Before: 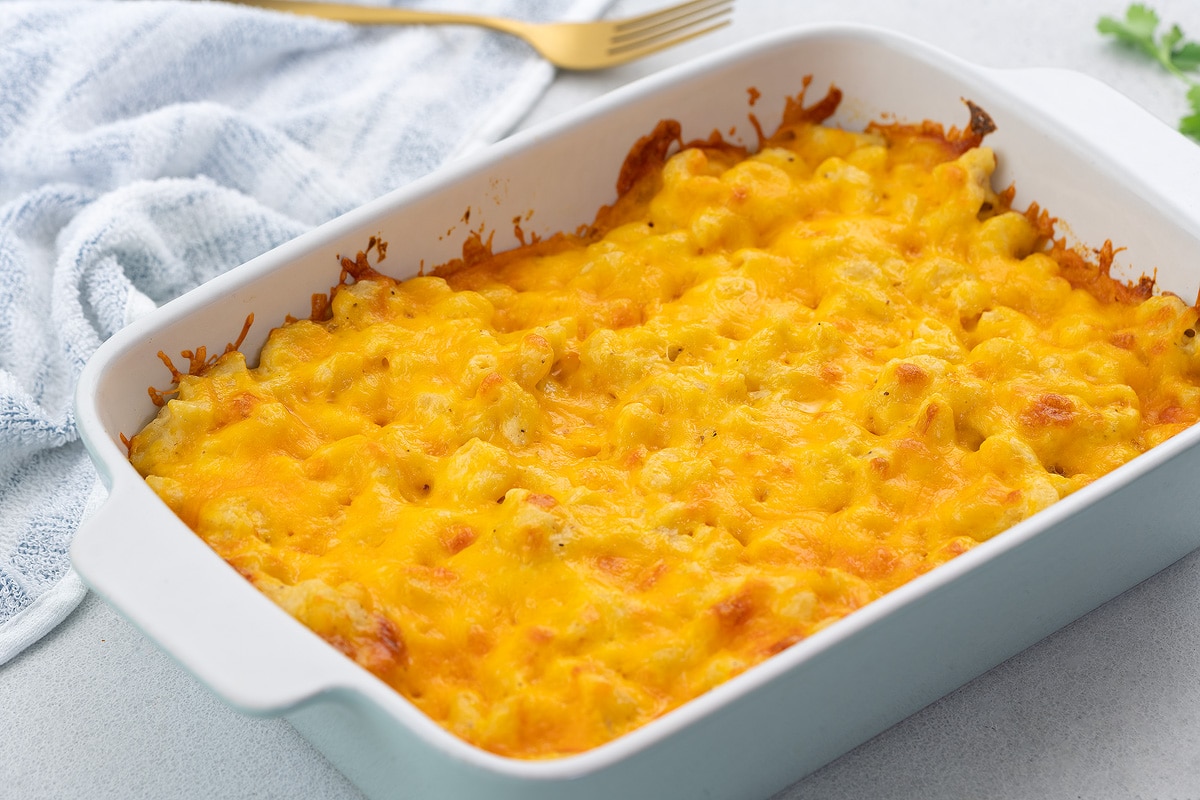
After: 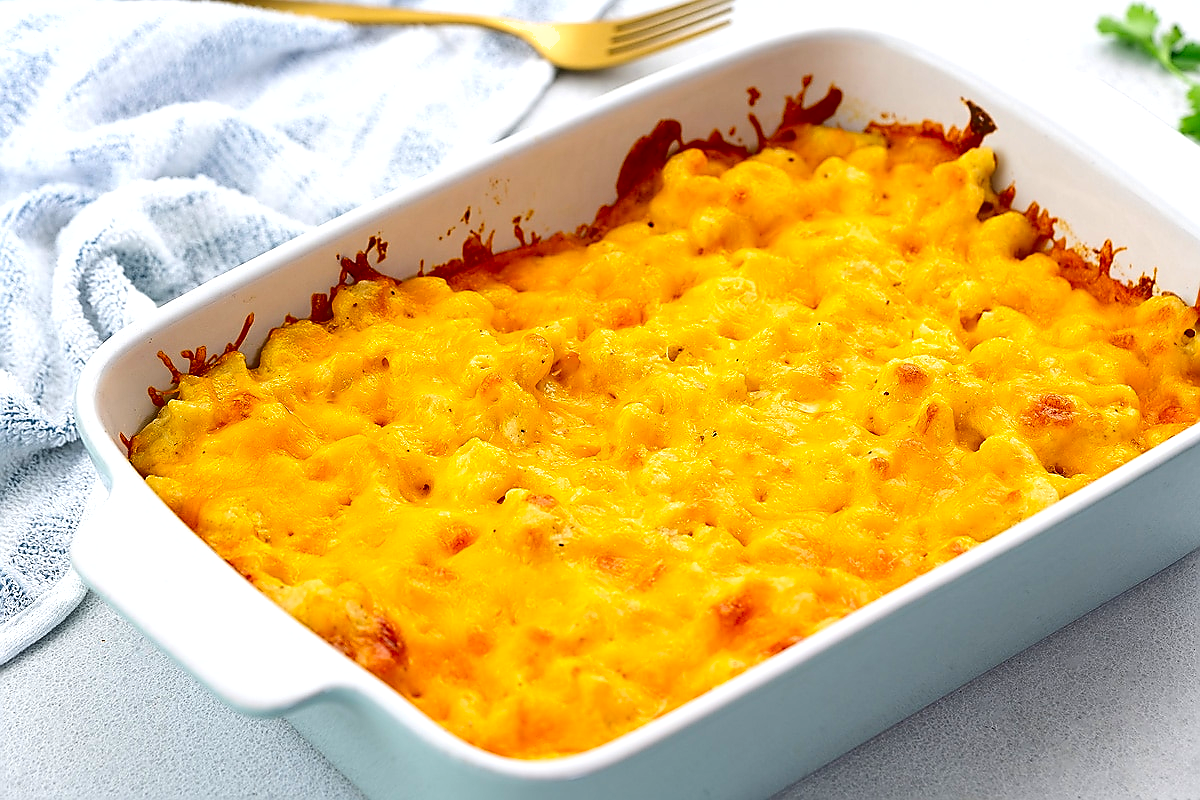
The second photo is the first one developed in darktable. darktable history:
shadows and highlights: radius 264.75, soften with gaussian
sharpen: radius 1.4, amount 1.25, threshold 0.7
exposure: exposure -0.293 EV, compensate highlight preservation false
levels: levels [0.036, 0.364, 0.827]
